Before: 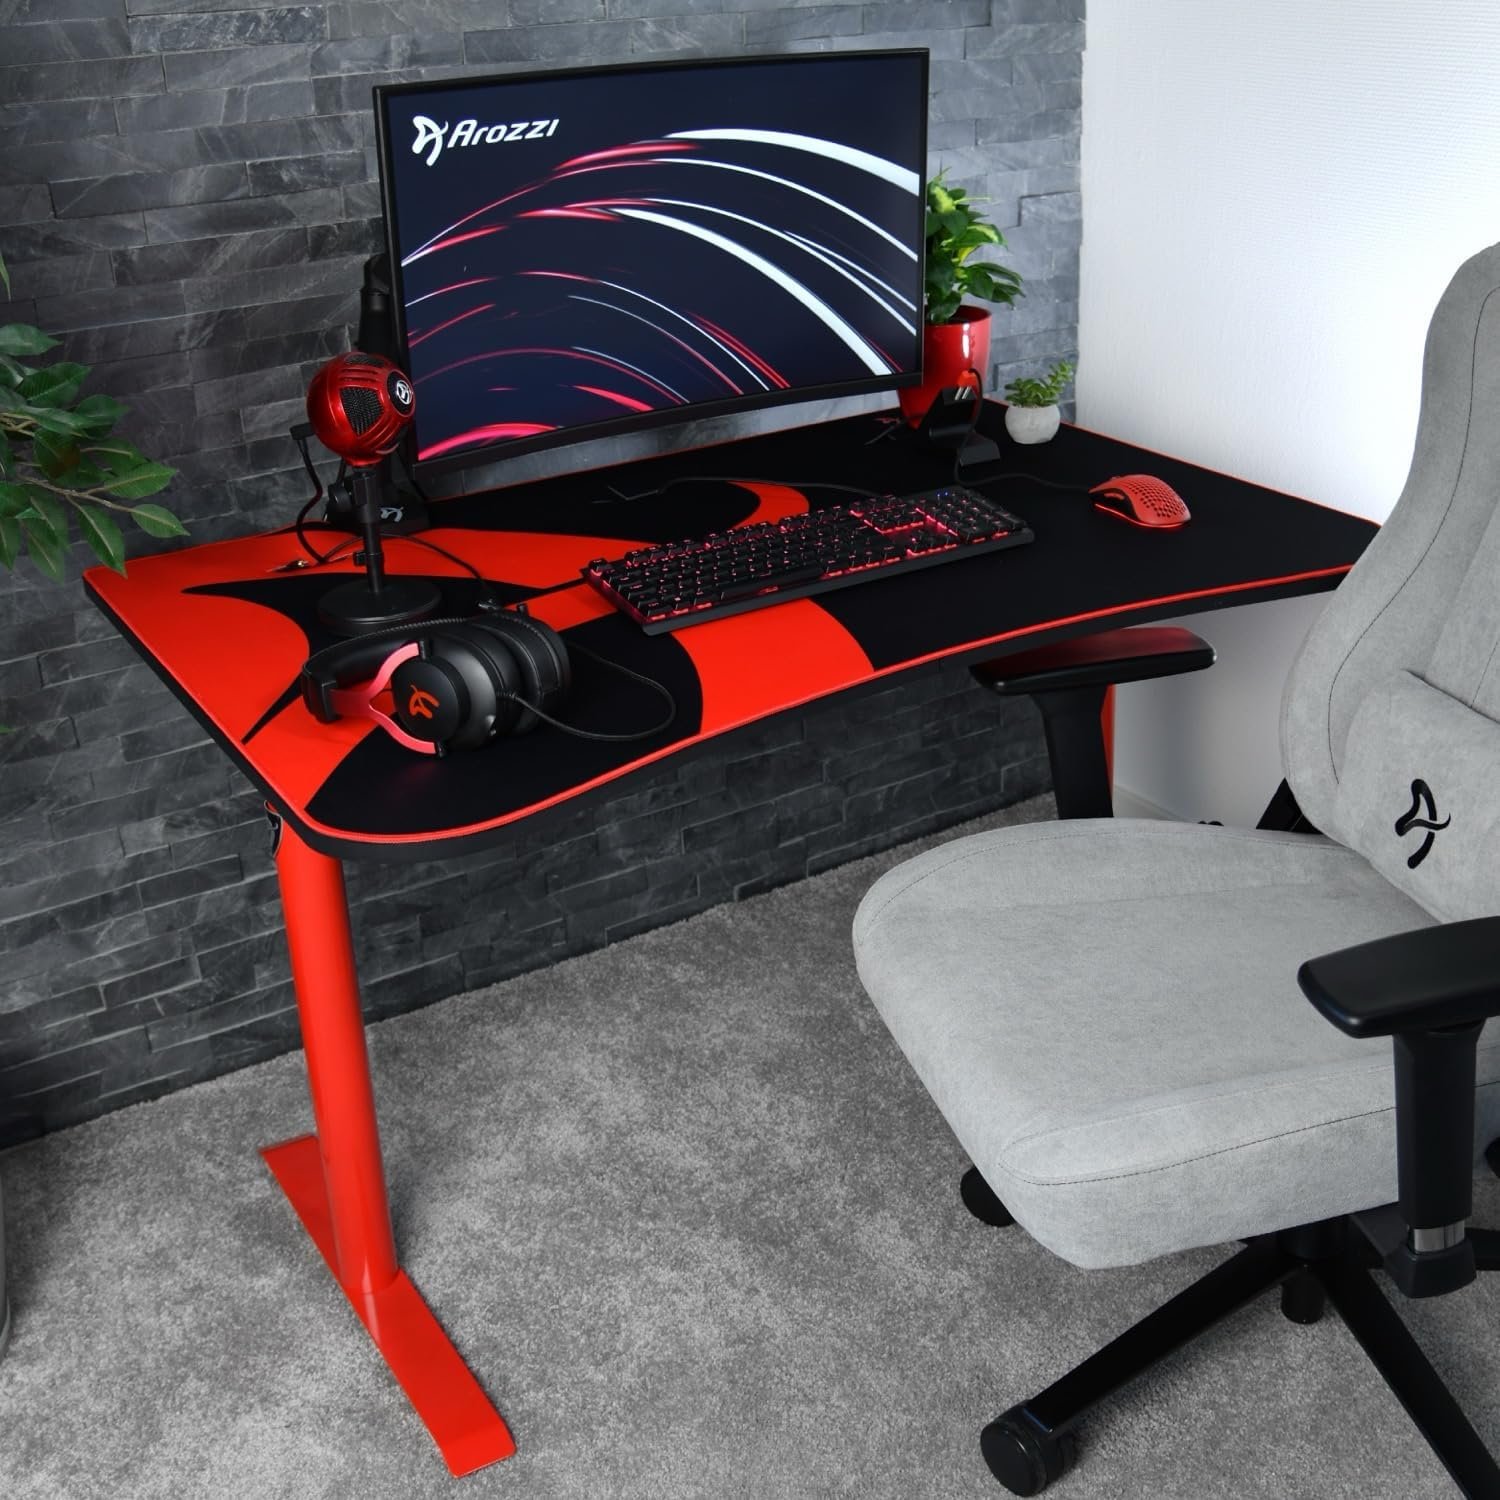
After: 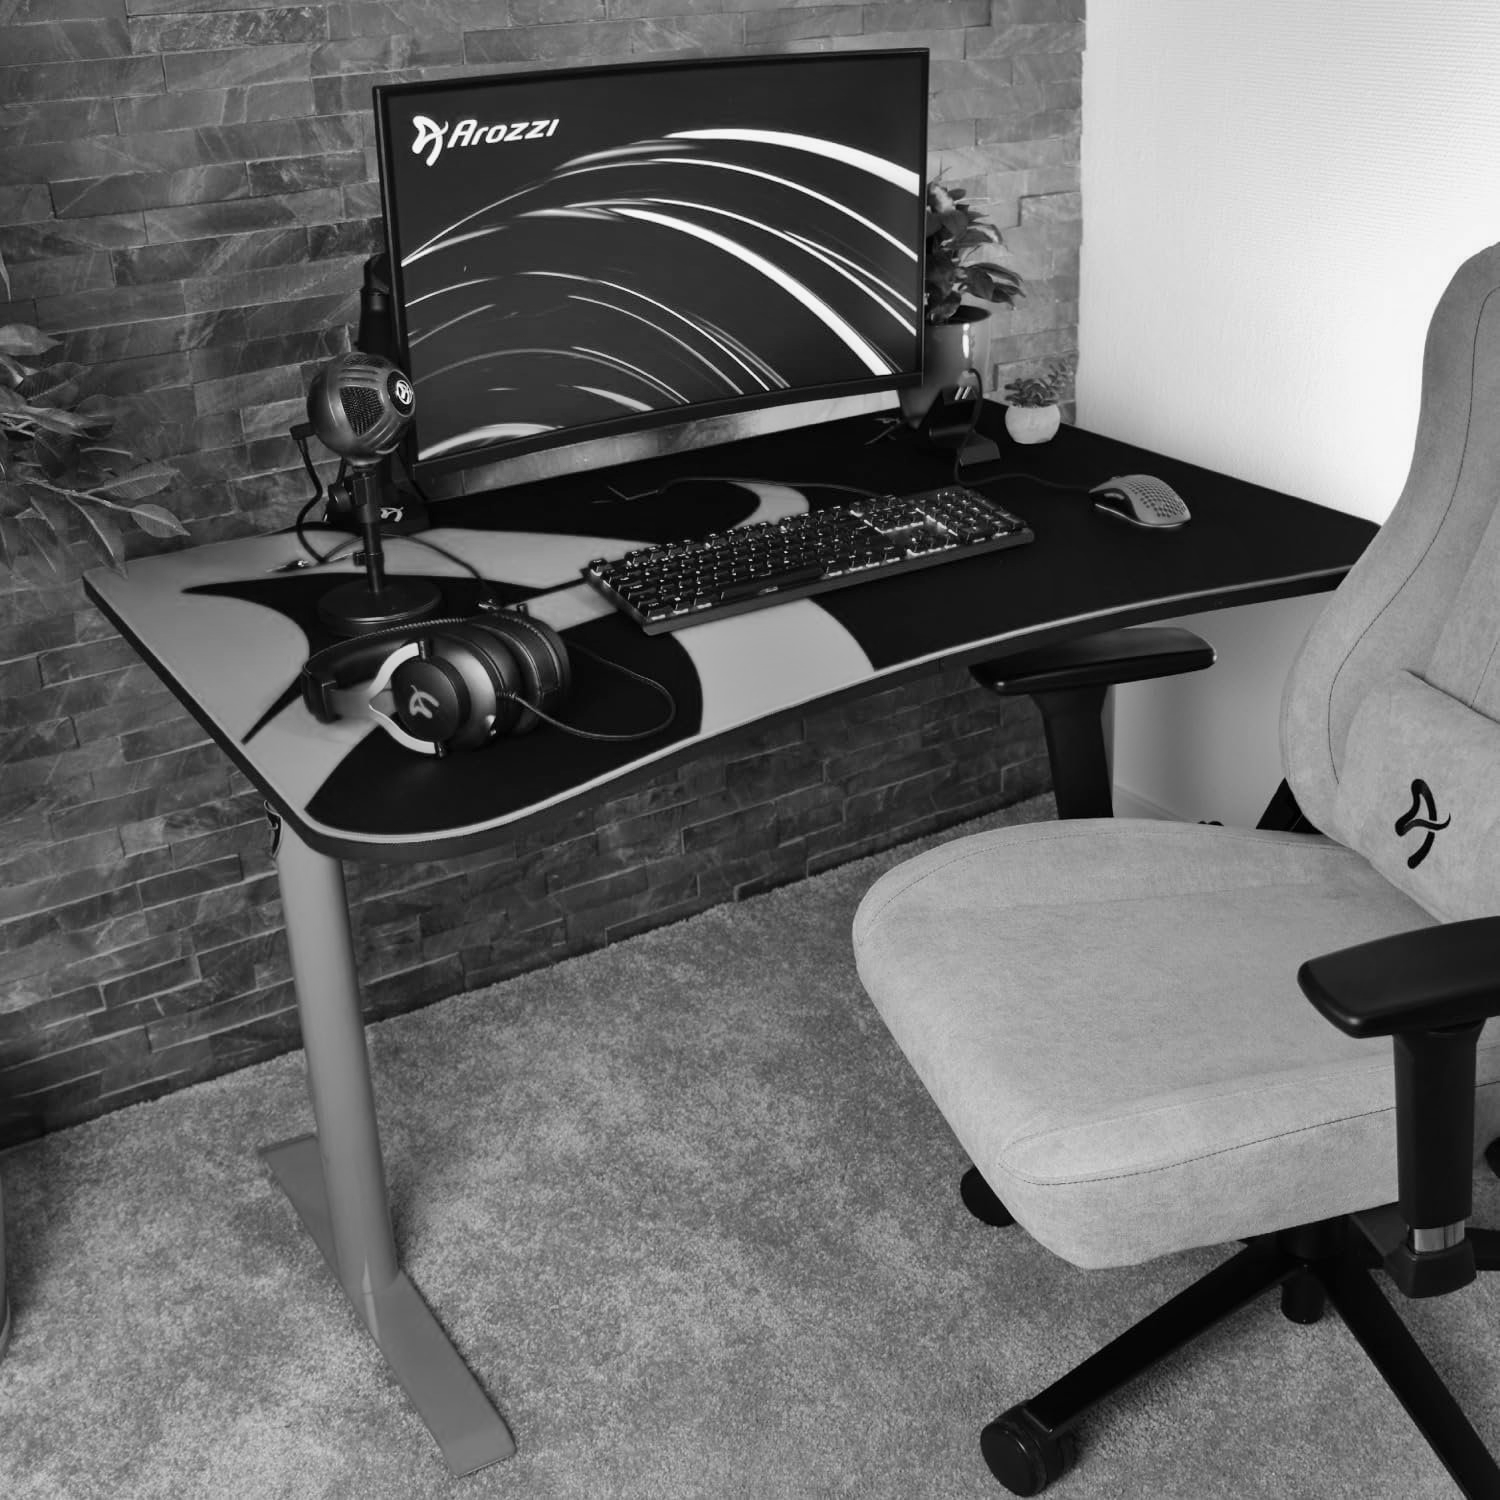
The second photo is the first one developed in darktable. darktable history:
shadows and highlights: shadows 52.34, highlights -28.23, soften with gaussian
color calibration: output gray [0.31, 0.36, 0.33, 0], gray › normalize channels true, illuminant same as pipeline (D50), adaptation XYZ, x 0.346, y 0.359, gamut compression 0
